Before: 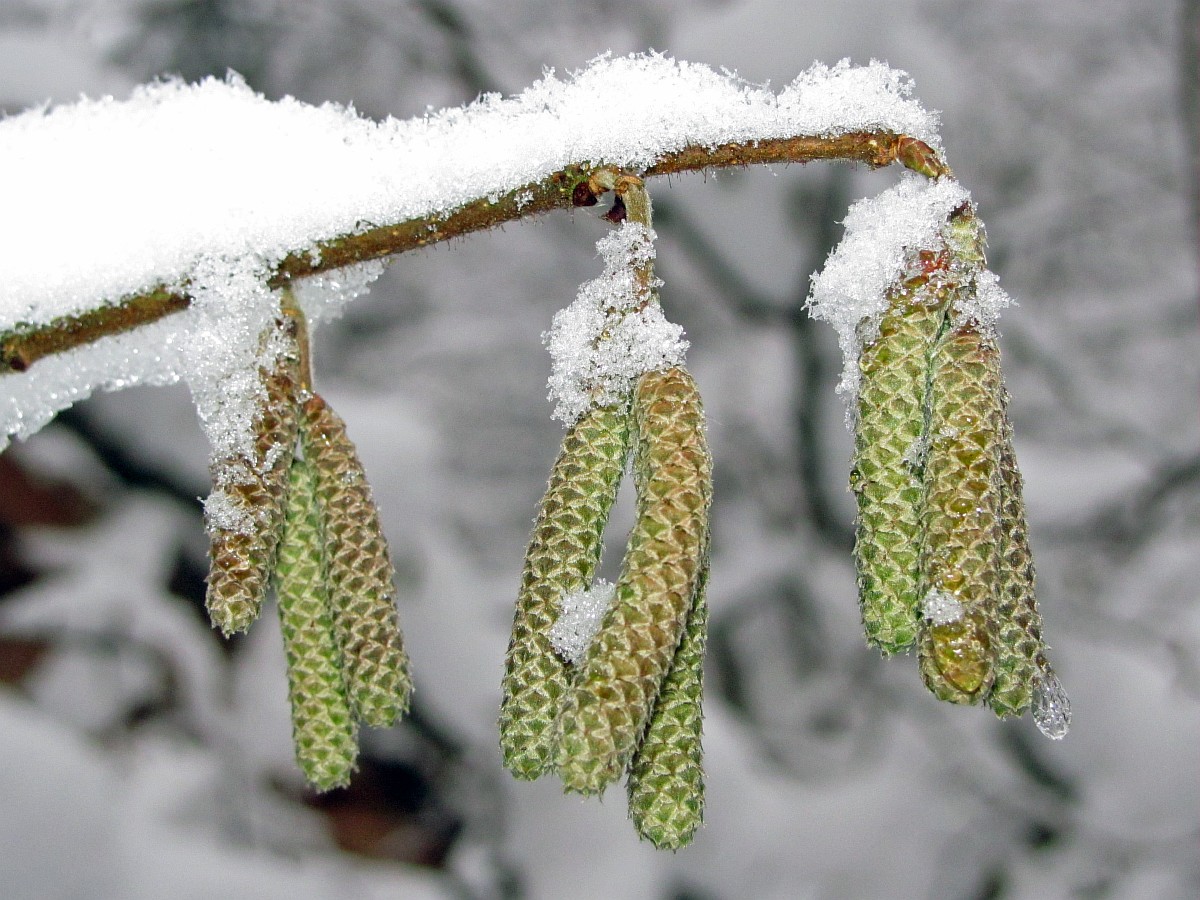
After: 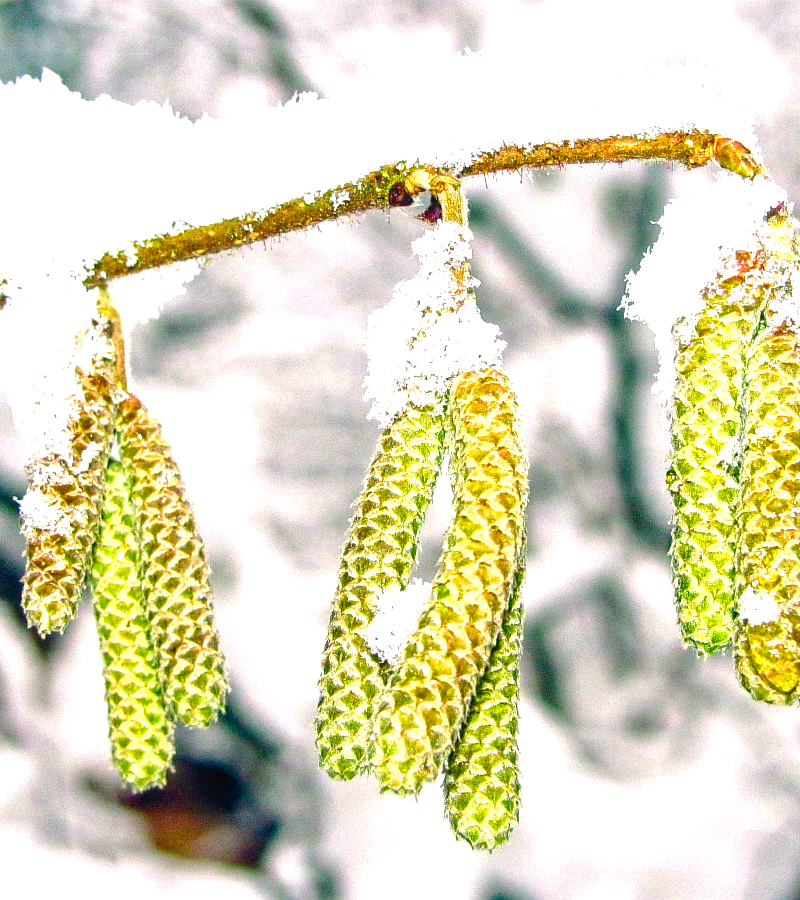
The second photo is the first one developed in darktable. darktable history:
color balance rgb: power › luminance -7.742%, power › chroma 1.118%, power › hue 217.95°, highlights gain › chroma 3.141%, highlights gain › hue 55.86°, linear chroma grading › global chroma 42.655%, perceptual saturation grading › global saturation 20%, perceptual saturation grading › highlights -25.037%, perceptual saturation grading › shadows 50.026%, perceptual brilliance grading › global brilliance 10.596%, global vibrance 20%
exposure: black level correction 0, exposure 1.2 EV, compensate highlight preservation false
color zones: curves: ch0 [(0, 0.5) (0.143, 0.52) (0.286, 0.5) (0.429, 0.5) (0.571, 0.5) (0.714, 0.5) (0.857, 0.5) (1, 0.5)]; ch1 [(0, 0.489) (0.155, 0.45) (0.286, 0.466) (0.429, 0.5) (0.571, 0.5) (0.714, 0.5) (0.857, 0.5) (1, 0.489)]
local contrast: on, module defaults
crop: left 15.406%, right 17.862%
